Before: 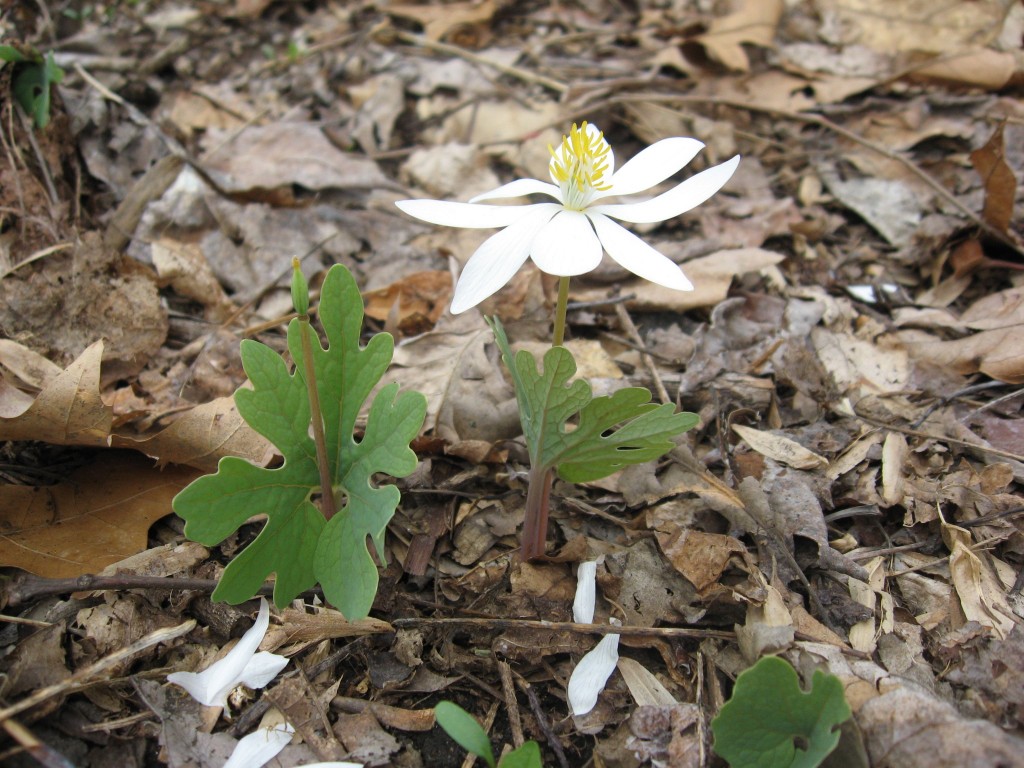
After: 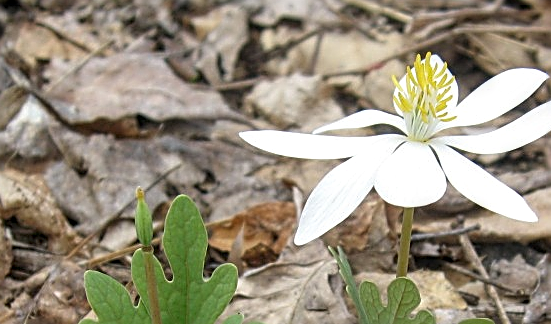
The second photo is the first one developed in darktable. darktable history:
sharpen: amount 1
crop: left 15.306%, top 9.065%, right 30.789%, bottom 48.638%
shadows and highlights: low approximation 0.01, soften with gaussian
local contrast: on, module defaults
